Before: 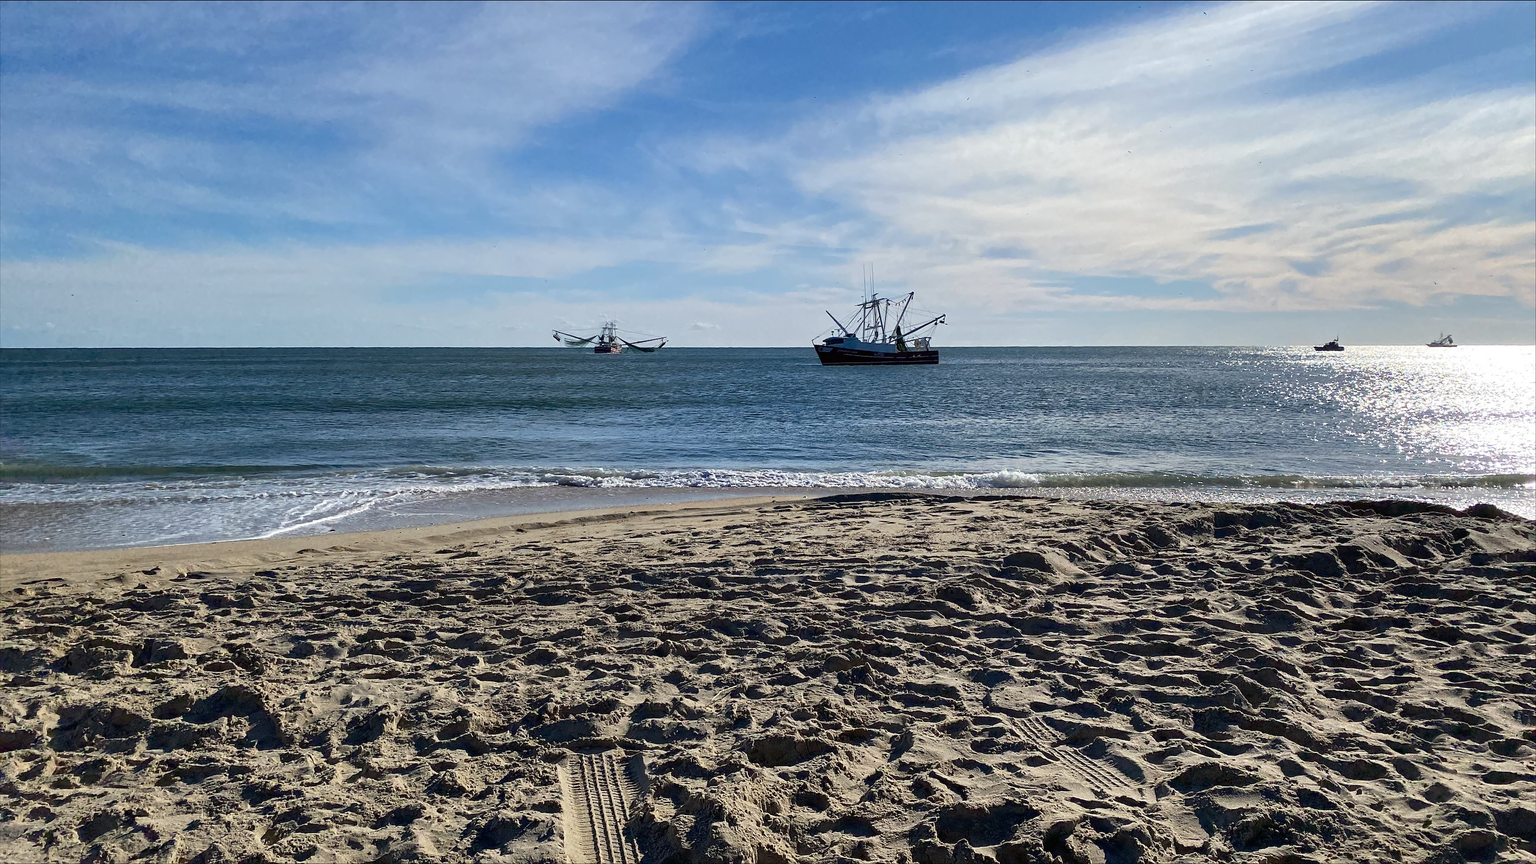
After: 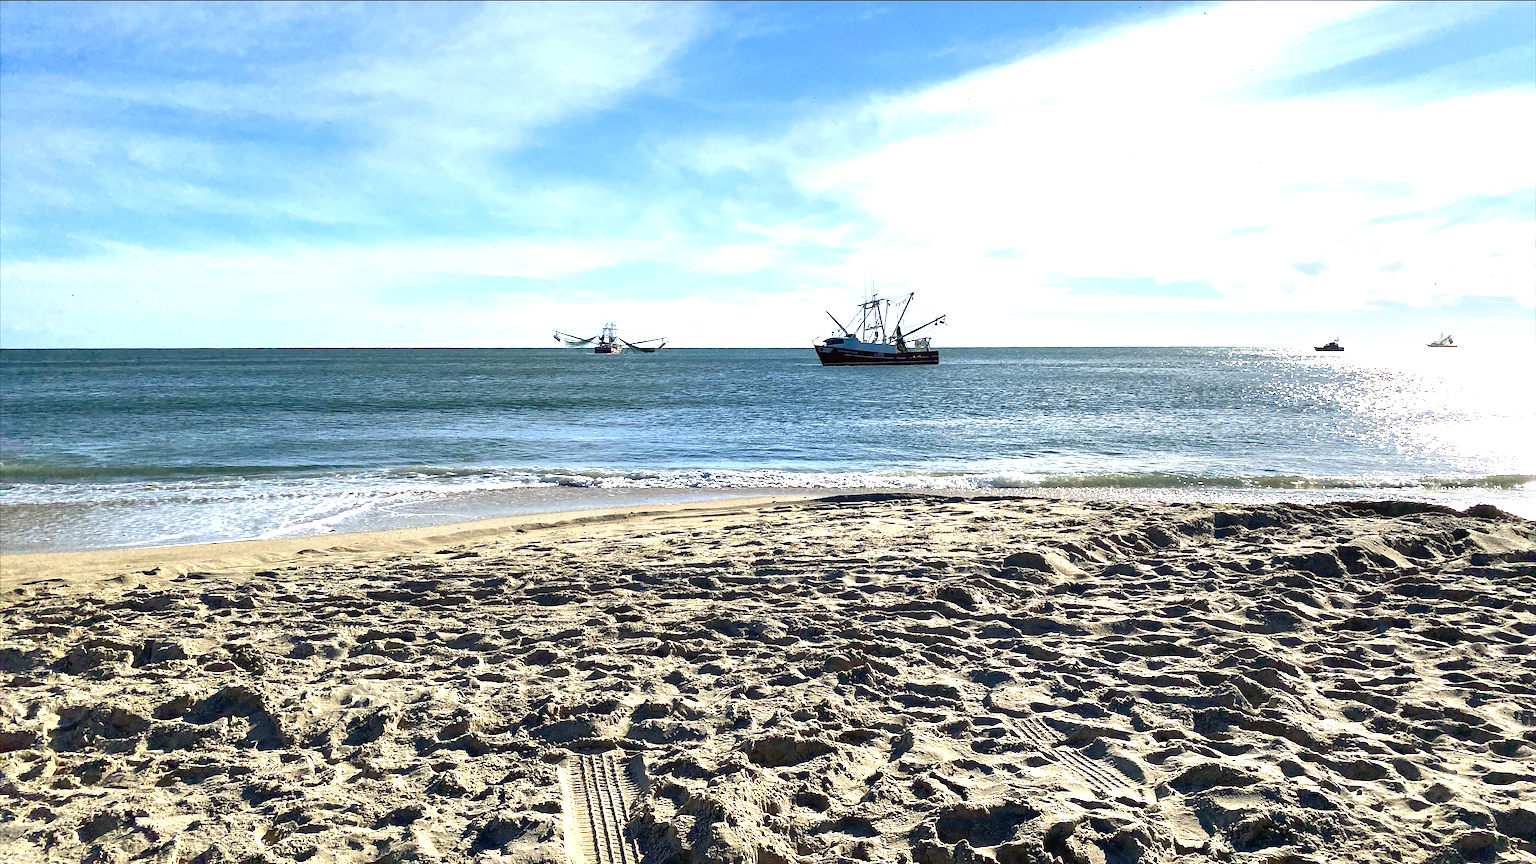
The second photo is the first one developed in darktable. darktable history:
exposure: exposure 1.2 EV, compensate highlight preservation false
rgb curve: curves: ch2 [(0, 0) (0.567, 0.512) (1, 1)], mode RGB, independent channels
